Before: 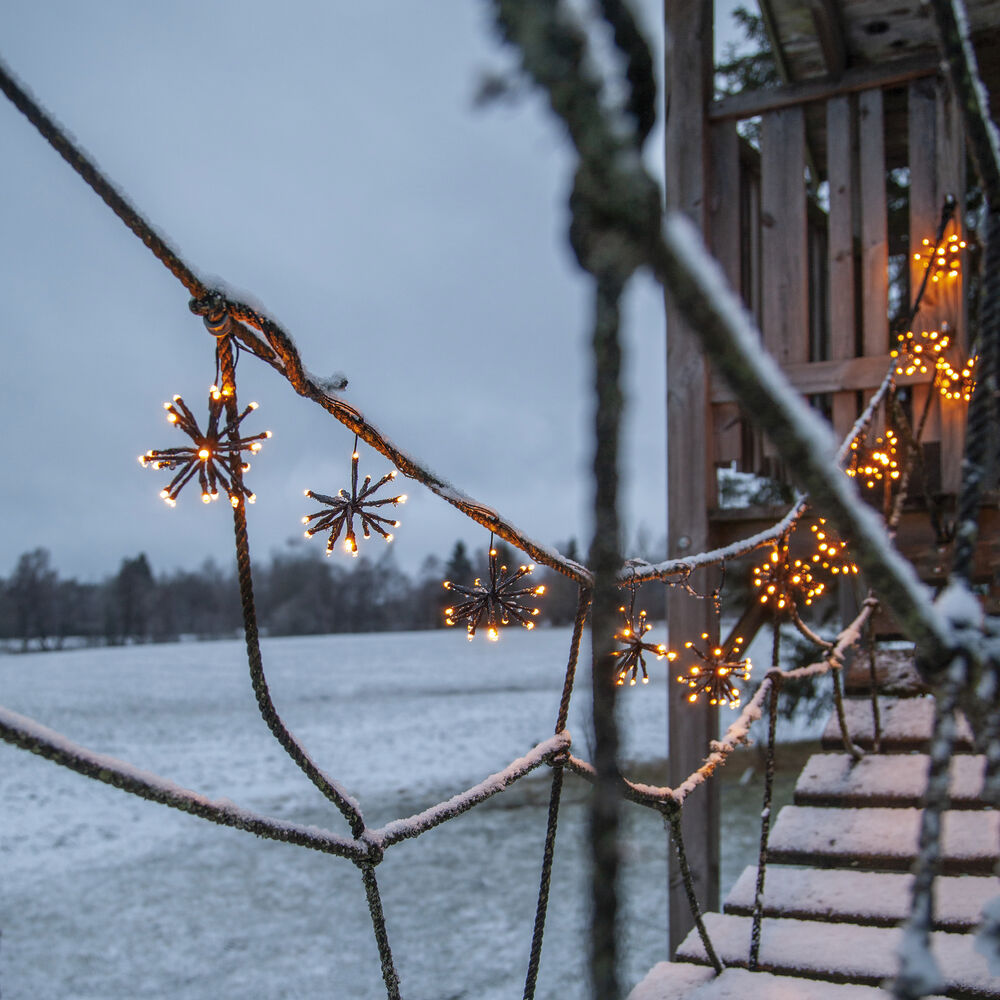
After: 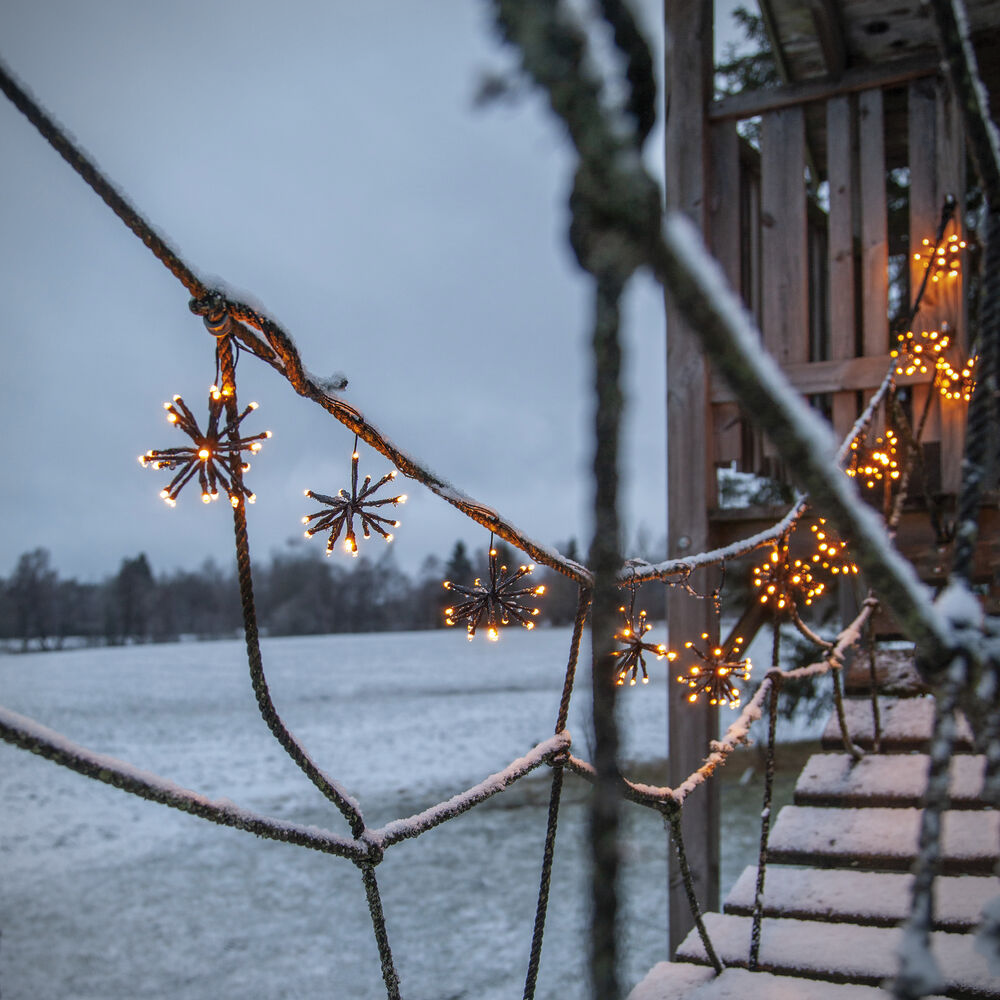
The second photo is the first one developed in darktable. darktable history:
vignetting: fall-off start 91.64%, brightness -0.402, saturation -0.311
